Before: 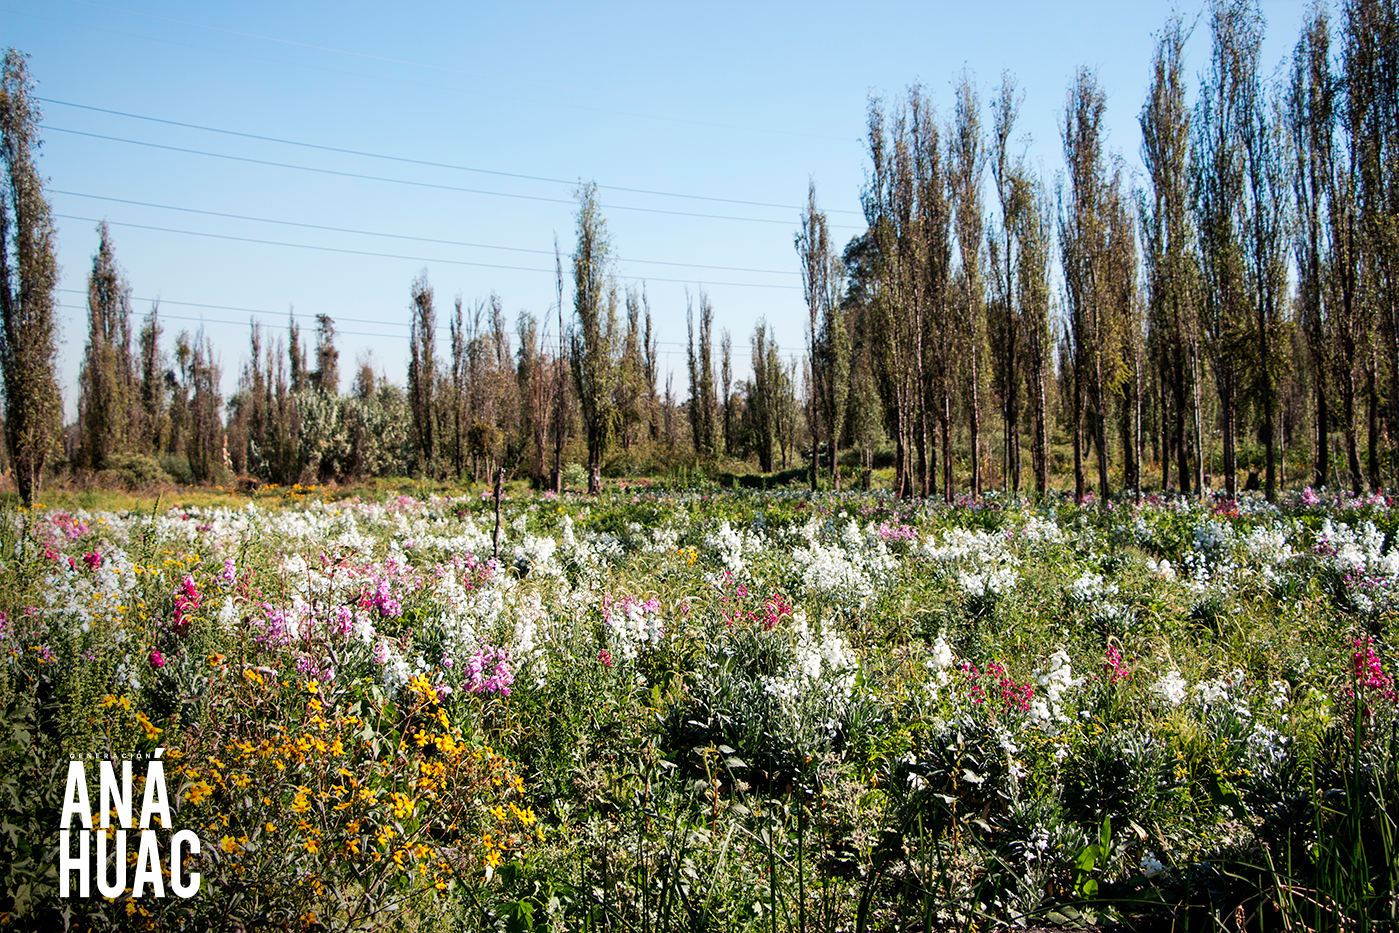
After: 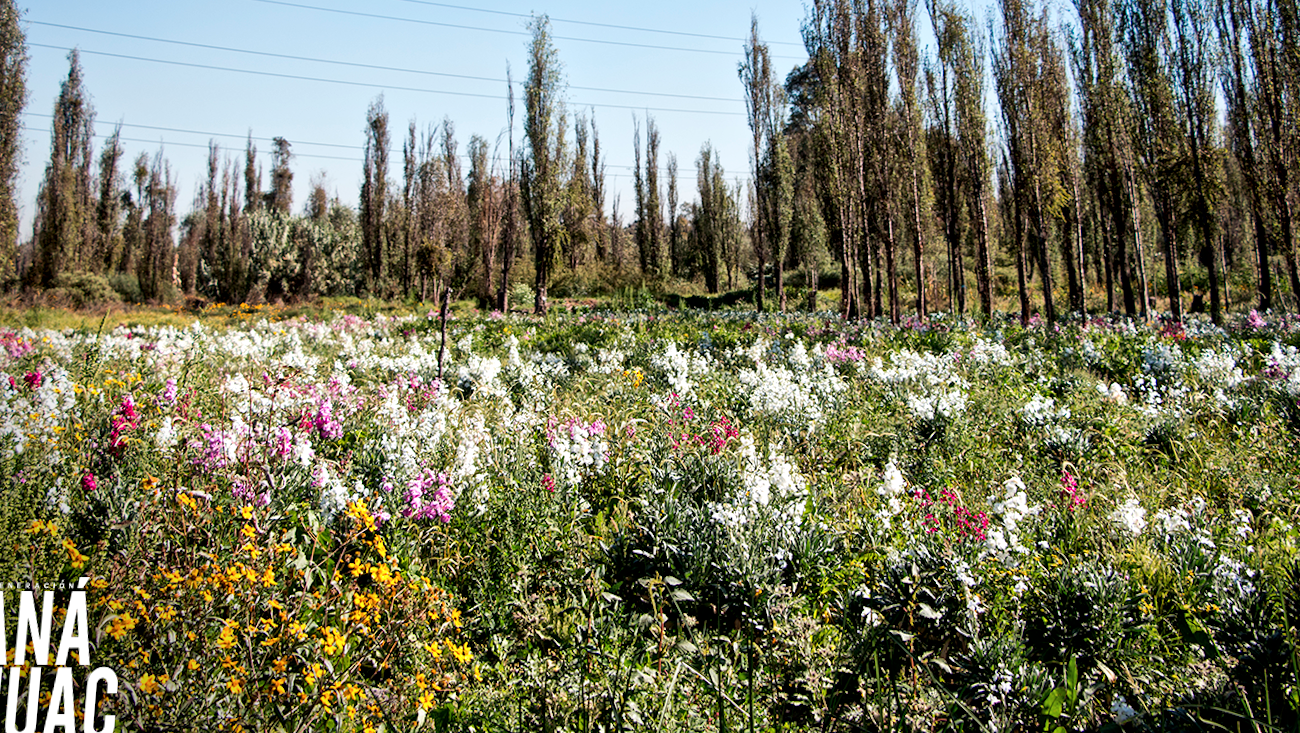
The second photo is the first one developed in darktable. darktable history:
rotate and perspective: rotation 0.215°, lens shift (vertical) -0.139, crop left 0.069, crop right 0.939, crop top 0.002, crop bottom 0.996
crop and rotate: top 15.774%, bottom 5.506%
exposure: compensate highlight preservation false
local contrast: mode bilateral grid, contrast 20, coarseness 20, detail 150%, midtone range 0.2
